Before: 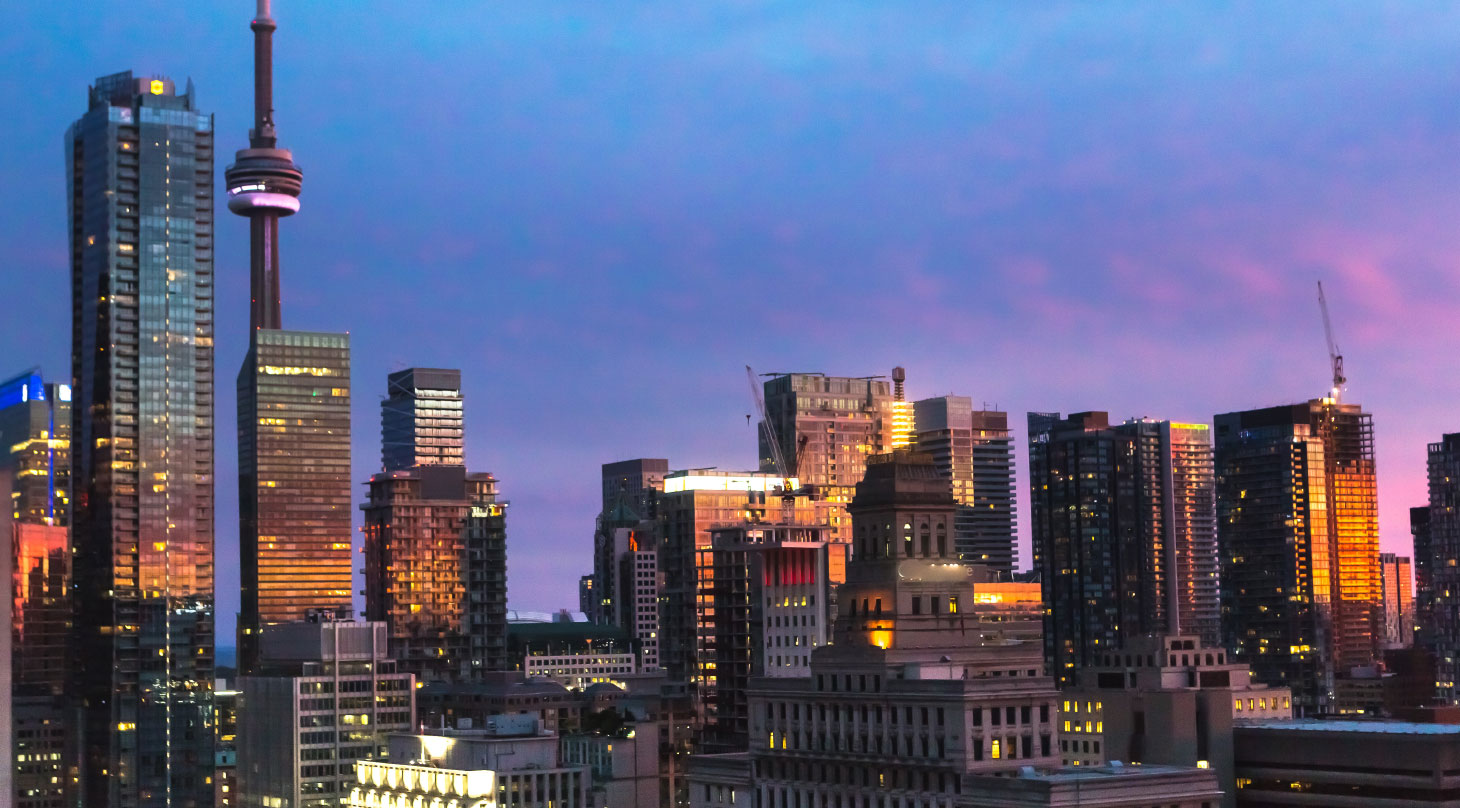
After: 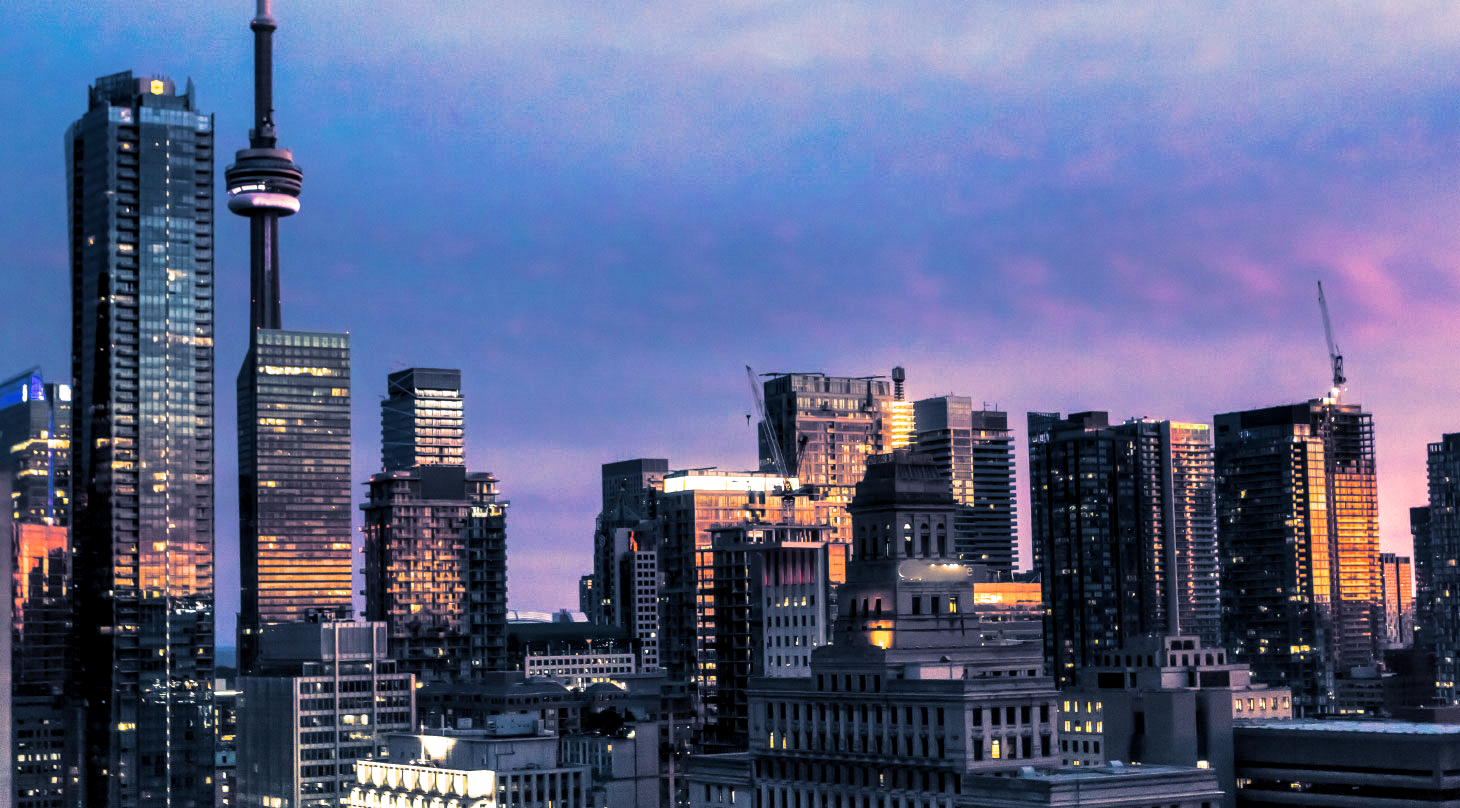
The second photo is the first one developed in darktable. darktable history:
local contrast: detail 160%
split-toning: shadows › hue 226.8°, shadows › saturation 0.56, highlights › hue 28.8°, balance -40, compress 0%
